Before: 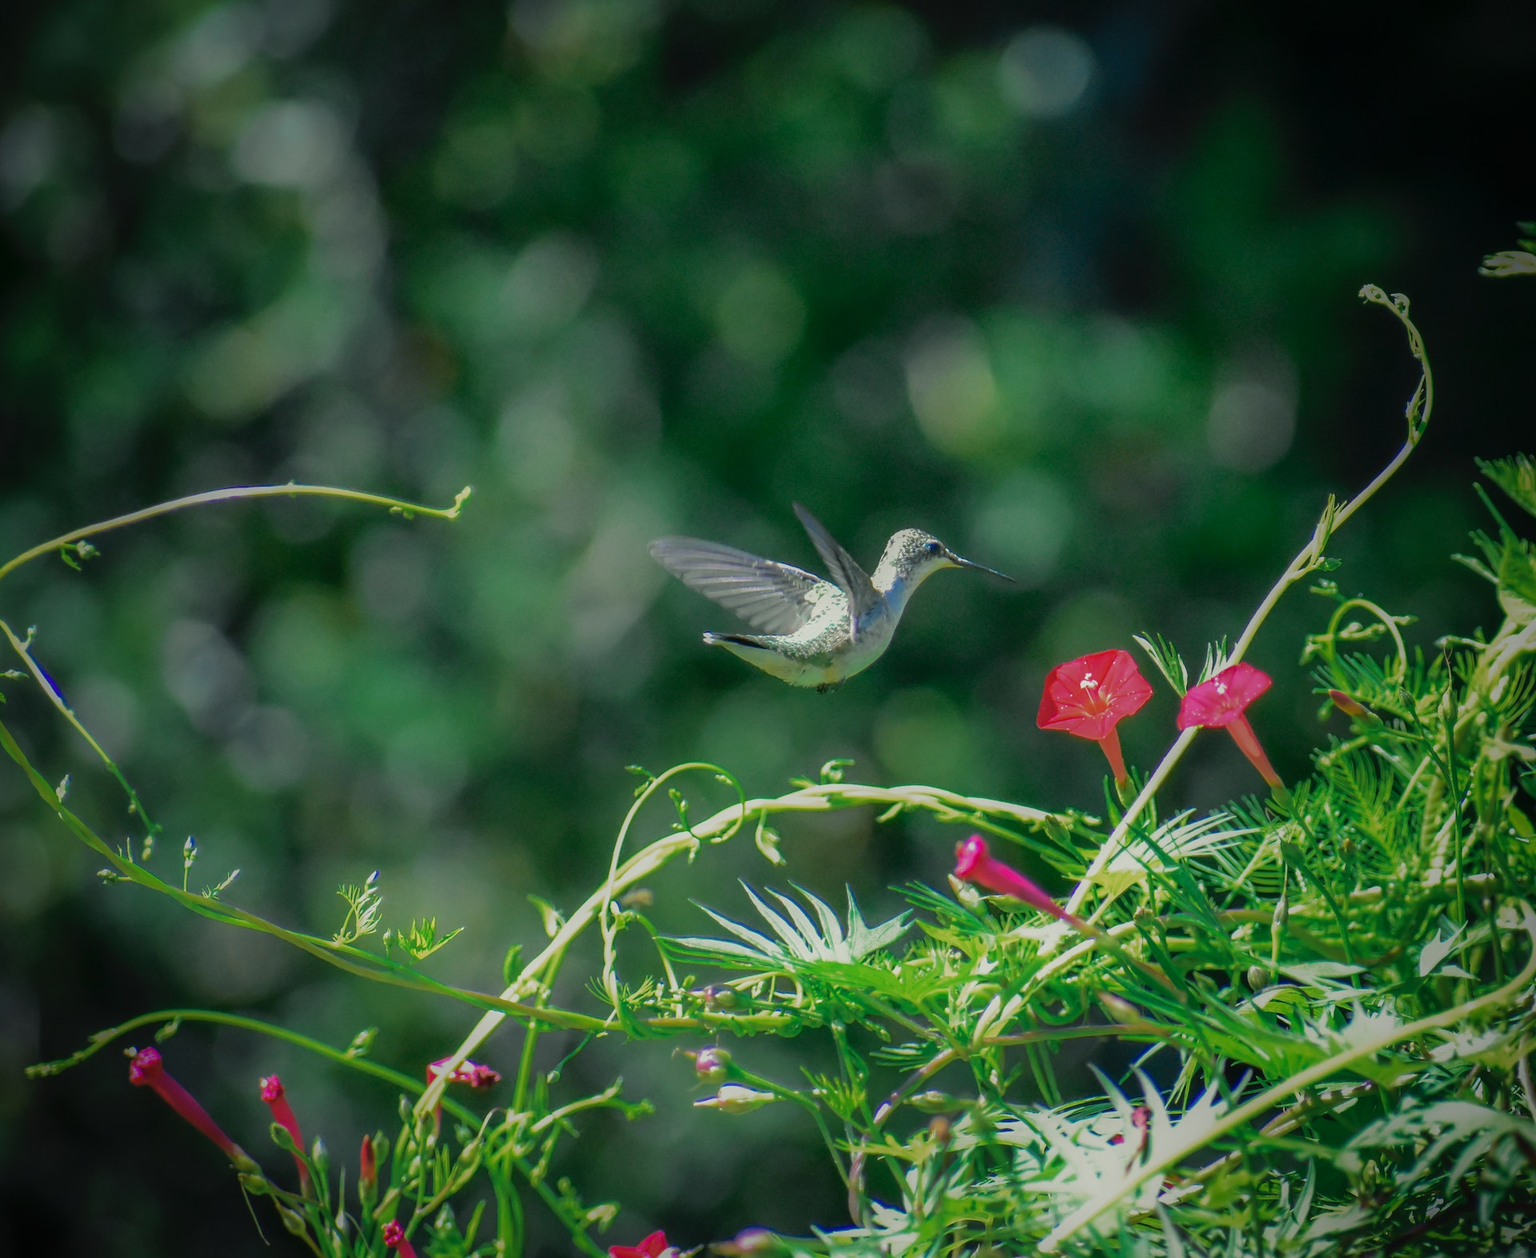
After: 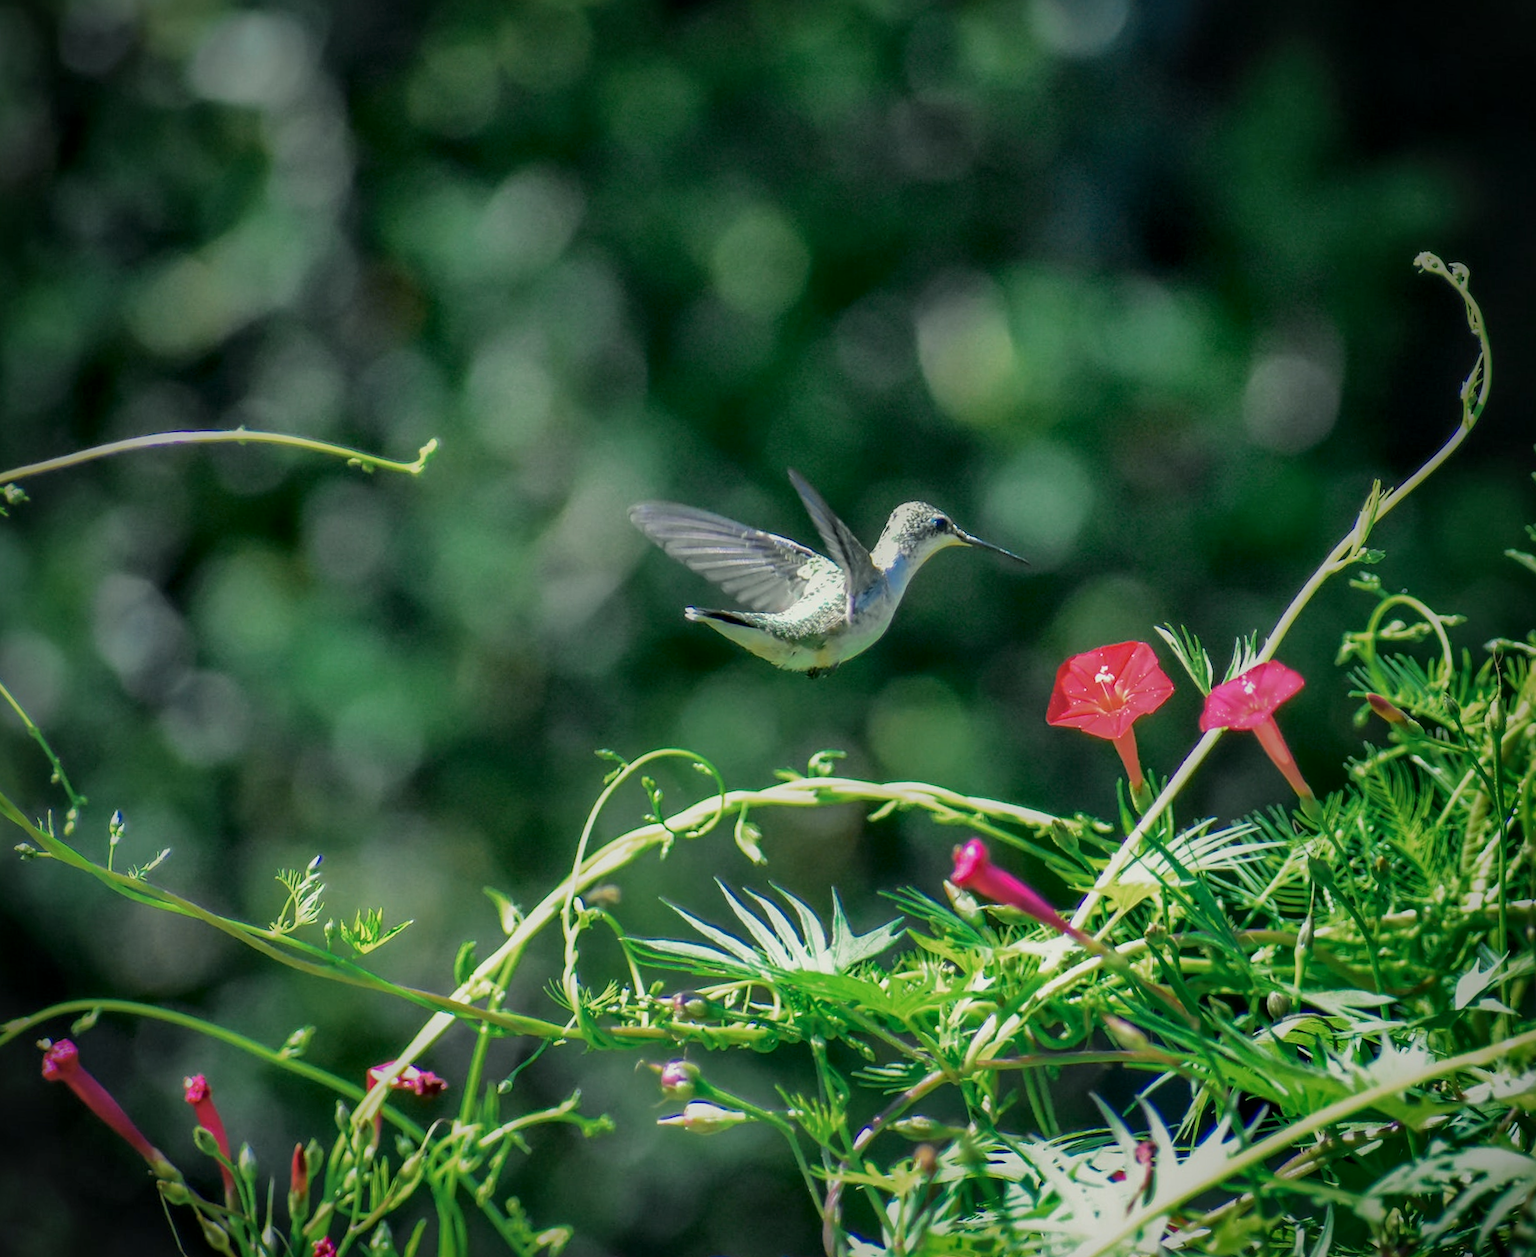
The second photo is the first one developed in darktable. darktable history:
crop and rotate: angle -1.96°, left 3.097%, top 4.154%, right 1.586%, bottom 0.529%
local contrast: mode bilateral grid, contrast 20, coarseness 50, detail 171%, midtone range 0.2
